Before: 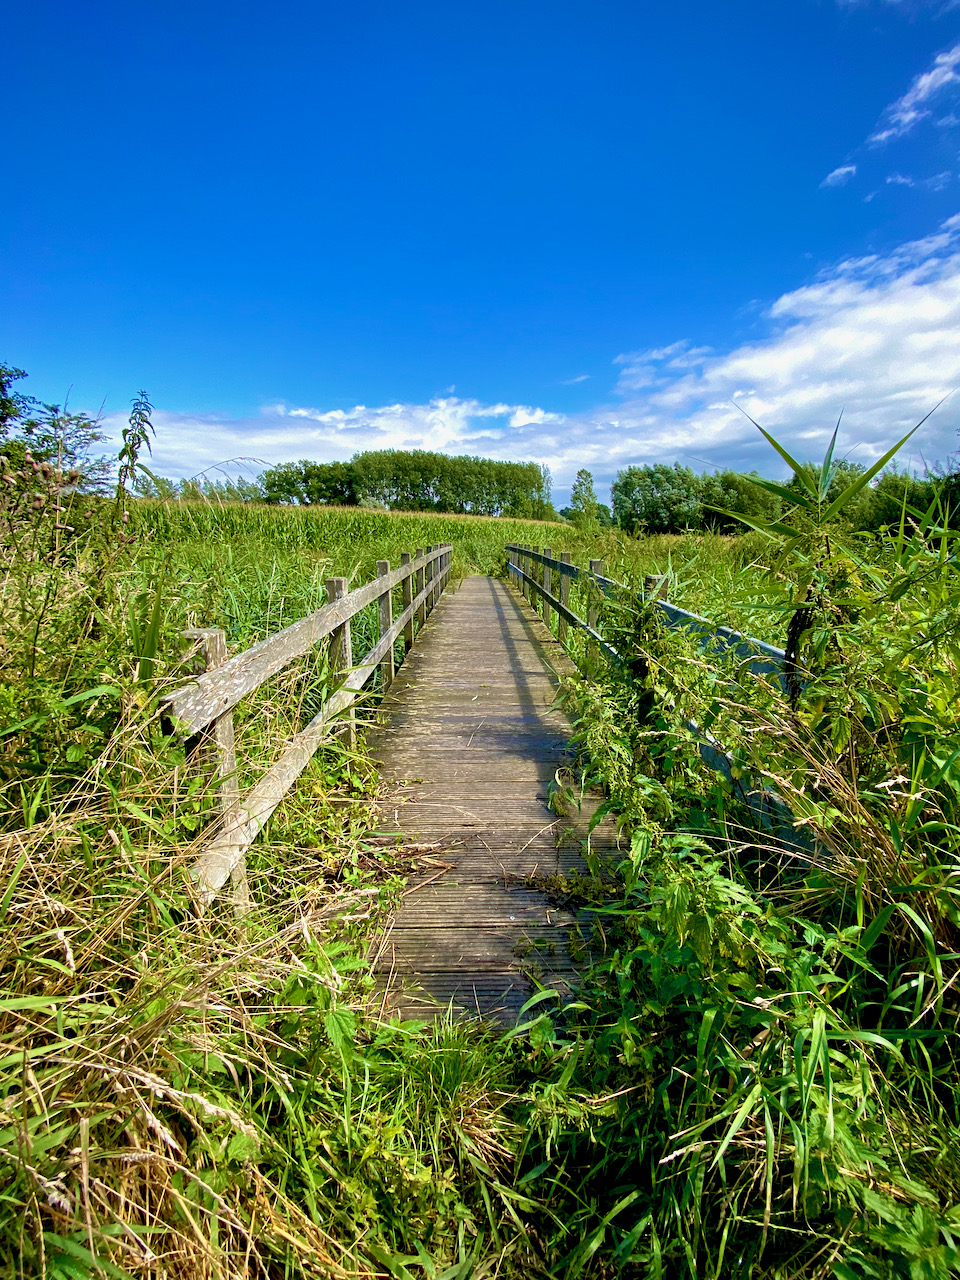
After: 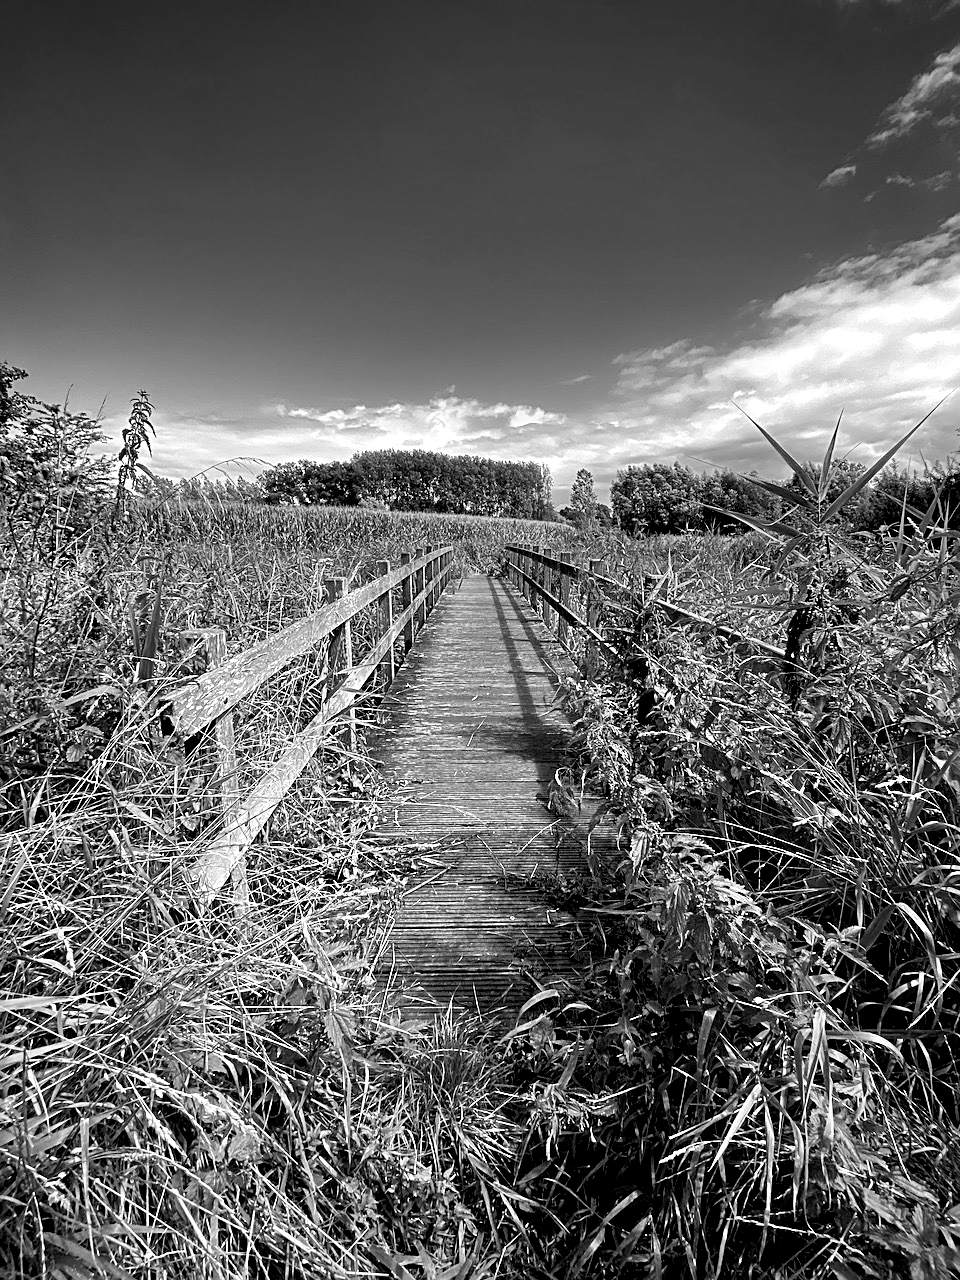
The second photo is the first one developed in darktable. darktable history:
sharpen: on, module defaults
color balance rgb: shadows lift › luminance -41.13%, shadows lift › chroma 14.13%, shadows lift › hue 260°, power › luminance -3.76%, power › chroma 0.56%, power › hue 40.37°, highlights gain › luminance 16.81%, highlights gain › chroma 2.94%, highlights gain › hue 260°, global offset › luminance -0.29%, global offset › chroma 0.31%, global offset › hue 260°, perceptual saturation grading › global saturation 20%, perceptual saturation grading › highlights -13.92%, perceptual saturation grading › shadows 50%
monochrome: size 1
